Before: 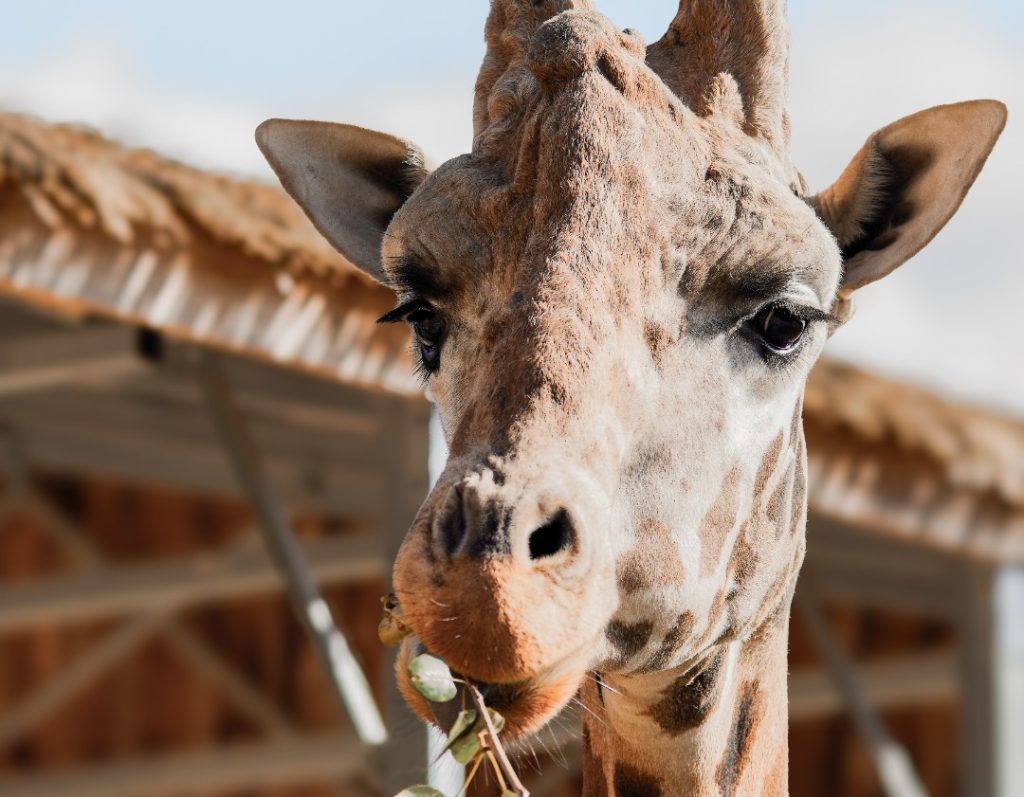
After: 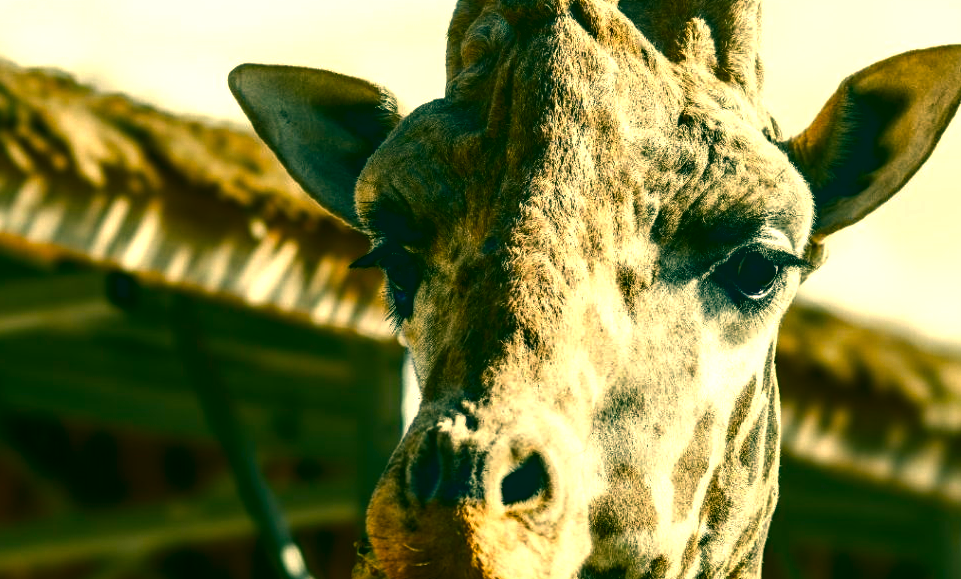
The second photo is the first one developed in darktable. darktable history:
color balance rgb: shadows lift › chroma 3.966%, shadows lift › hue 91.23°, linear chroma grading › global chroma 15.286%, perceptual saturation grading › global saturation 17.64%, perceptual brilliance grading › global brilliance 18.236%
color correction: highlights a* 1.88, highlights b* 33.86, shadows a* -36.73, shadows b* -6.04
contrast brightness saturation: brightness -0.535
local contrast: on, module defaults
crop: left 2.694%, top 6.966%, right 3.442%, bottom 20.366%
